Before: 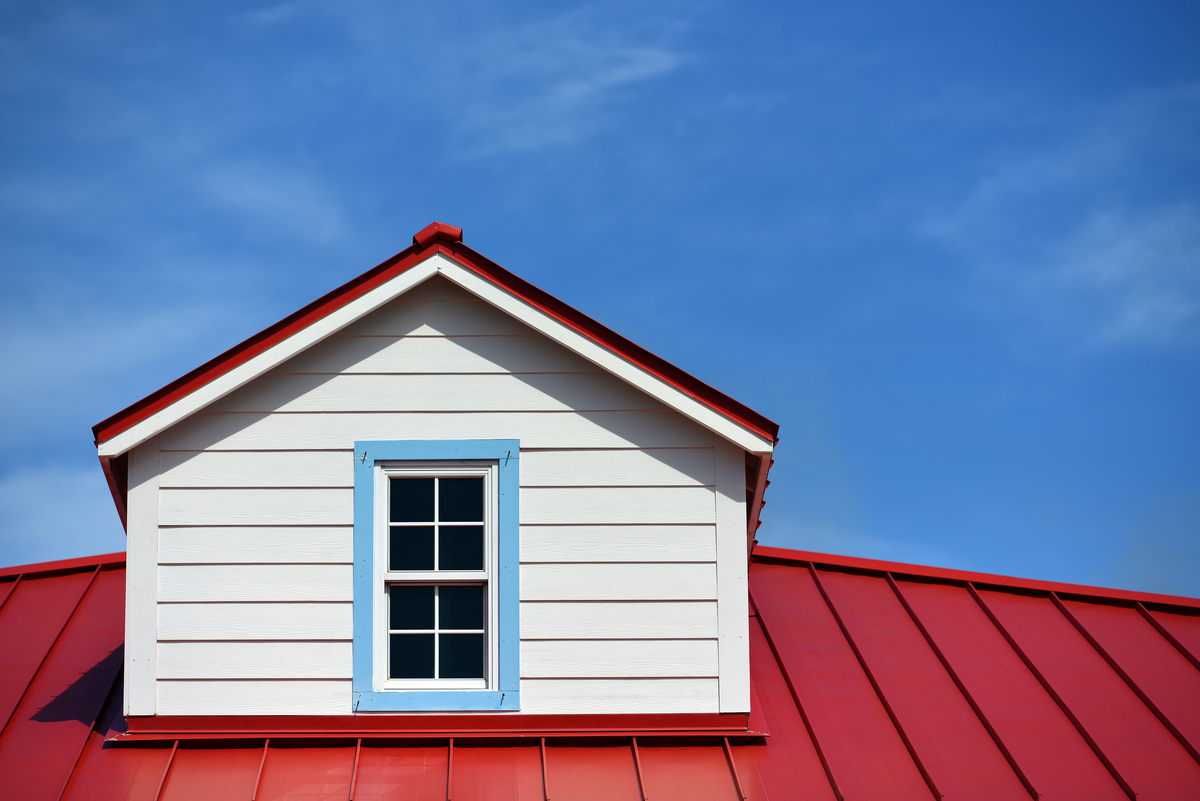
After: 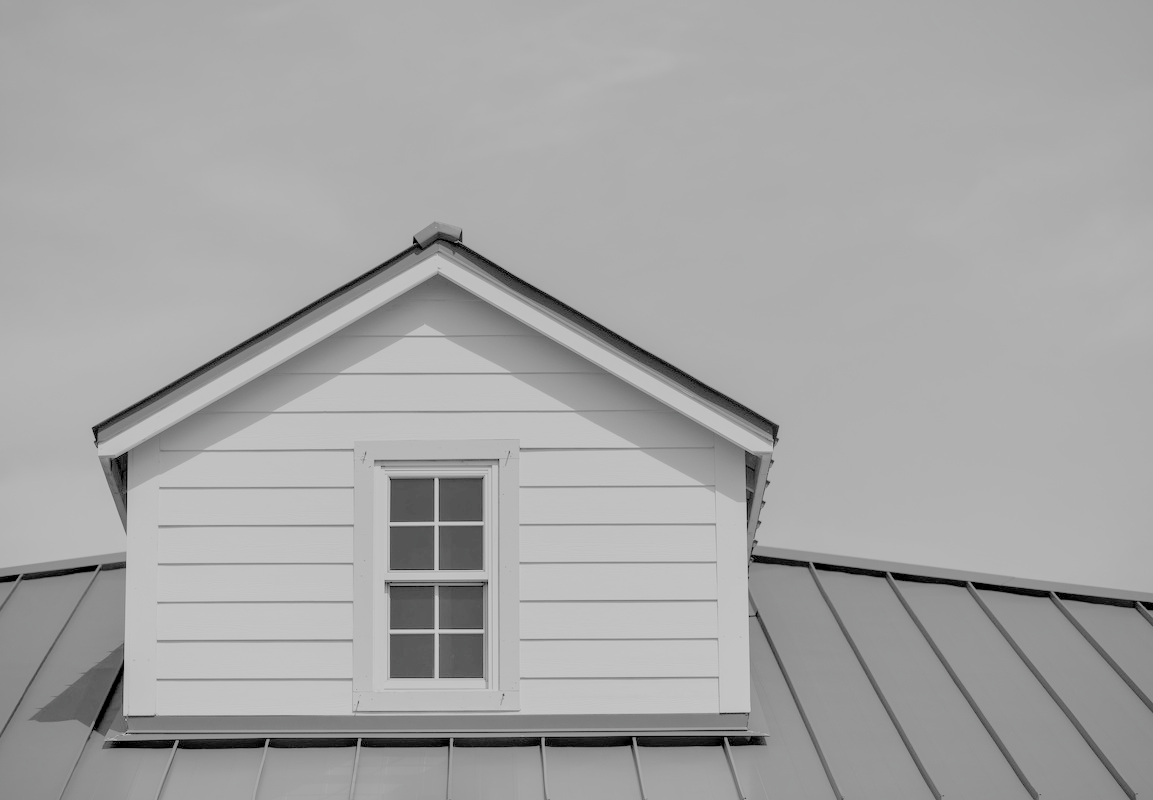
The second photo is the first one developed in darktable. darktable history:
exposure: black level correction 0.001, exposure 0.499 EV, compensate highlight preservation false
color balance rgb: shadows lift › chroma 2.017%, shadows lift › hue 221.05°, linear chroma grading › global chroma 14.784%, perceptual saturation grading › global saturation 20%, perceptual saturation grading › highlights -24.853%, perceptual saturation grading › shadows 49.636%, contrast -29.463%
filmic rgb: black relative exposure -8.01 EV, white relative exposure 8.01 EV, target black luminance 0%, hardness 2.46, latitude 75.88%, contrast 0.57, shadows ↔ highlights balance 0.002%, color science v6 (2022)
color zones: curves: ch1 [(0, 0.006) (0.094, 0.285) (0.171, 0.001) (0.429, 0.001) (0.571, 0.003) (0.714, 0.004) (0.857, 0.004) (1, 0.006)]
color calibration: output gray [0.18, 0.41, 0.41, 0], x 0.372, y 0.386, temperature 4285.34 K
levels: levels [0, 0.397, 0.955]
local contrast: on, module defaults
crop: right 3.899%, bottom 0.021%
